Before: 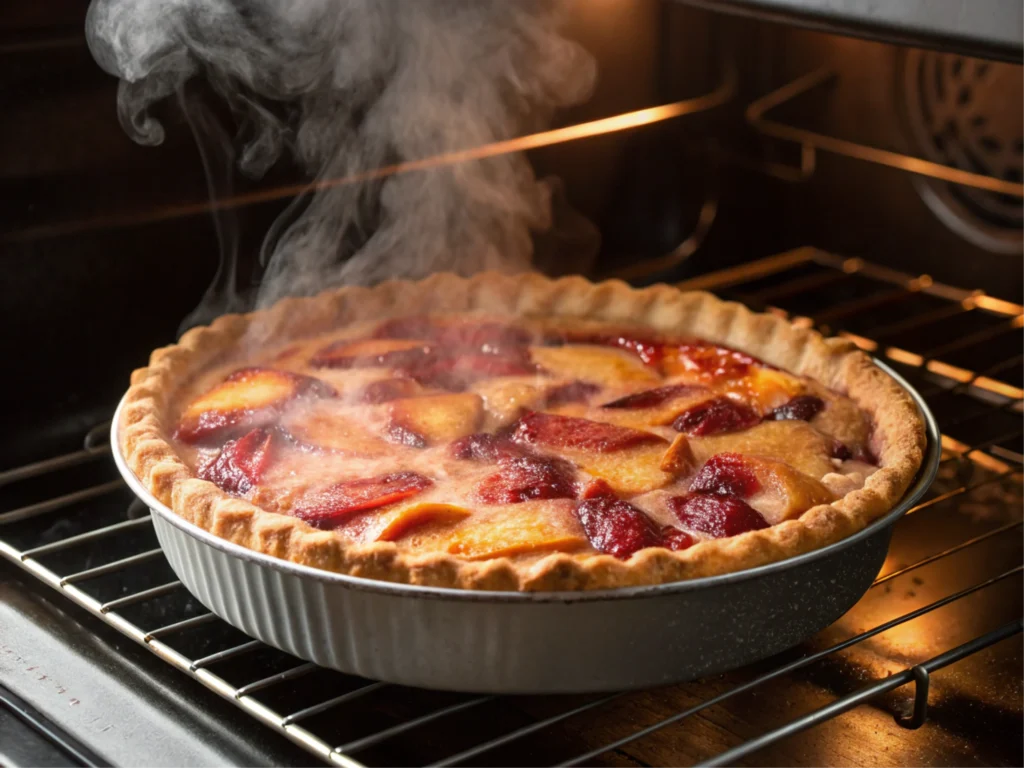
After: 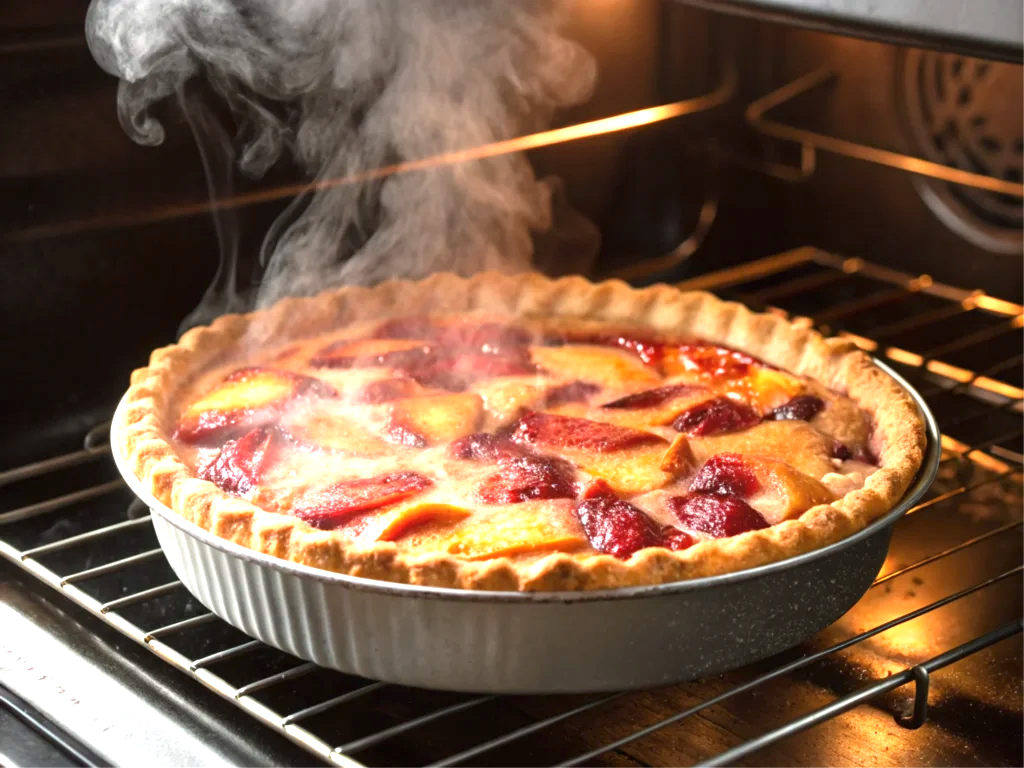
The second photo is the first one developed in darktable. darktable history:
exposure: black level correction 0, exposure 1 EV, compensate exposure bias true, compensate highlight preservation false
tone equalizer: -7 EV 0.13 EV, smoothing diameter 25%, edges refinement/feathering 10, preserve details guided filter
